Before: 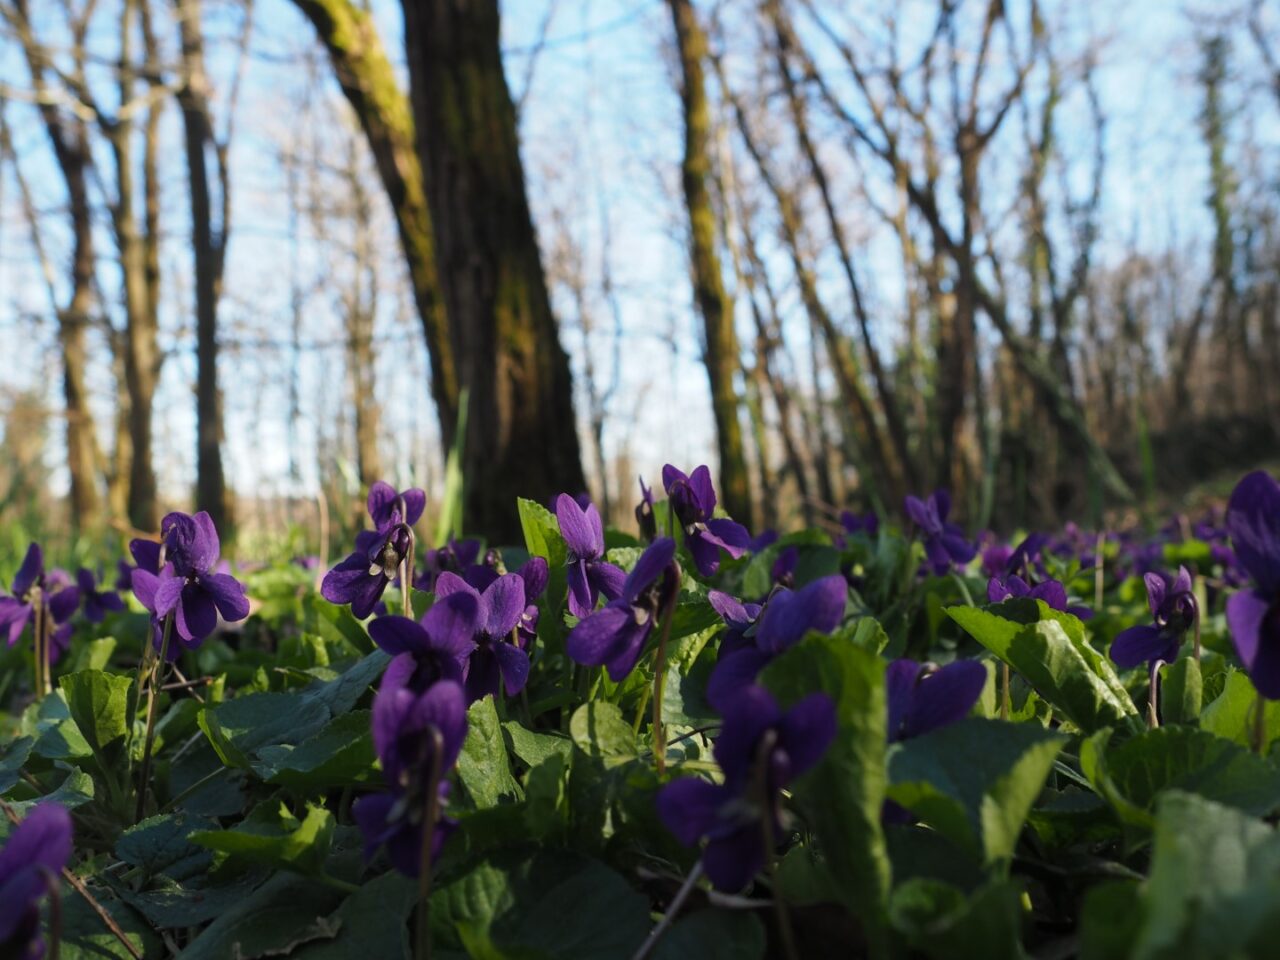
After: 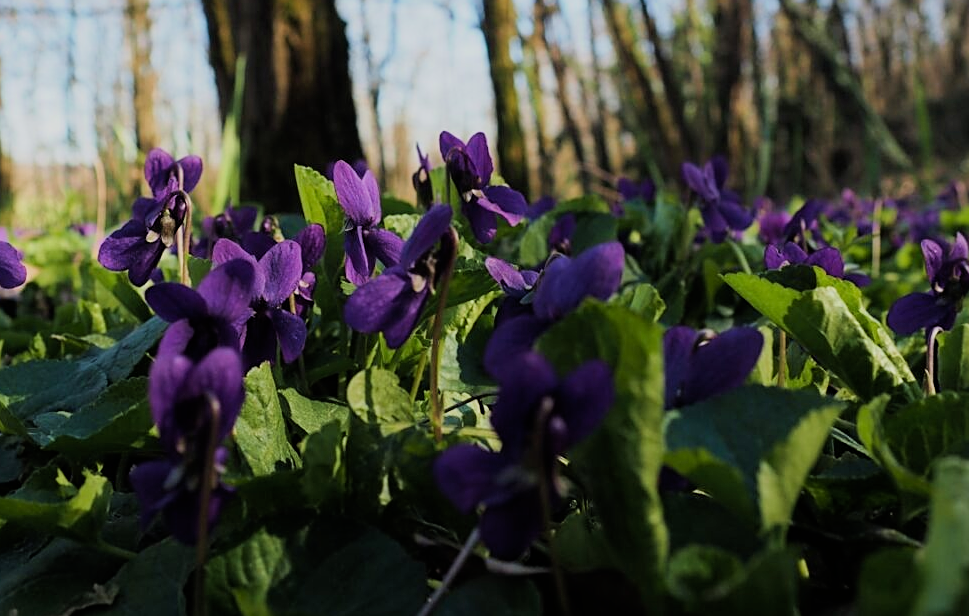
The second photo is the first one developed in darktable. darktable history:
velvia: on, module defaults
crop and rotate: left 17.443%, top 34.786%, right 6.787%, bottom 1.024%
sharpen: on, module defaults
exposure: exposure 0.347 EV, compensate highlight preservation false
filmic rgb: black relative exposure -8.49 EV, white relative exposure 5.56 EV, hardness 3.37, contrast 1.021
